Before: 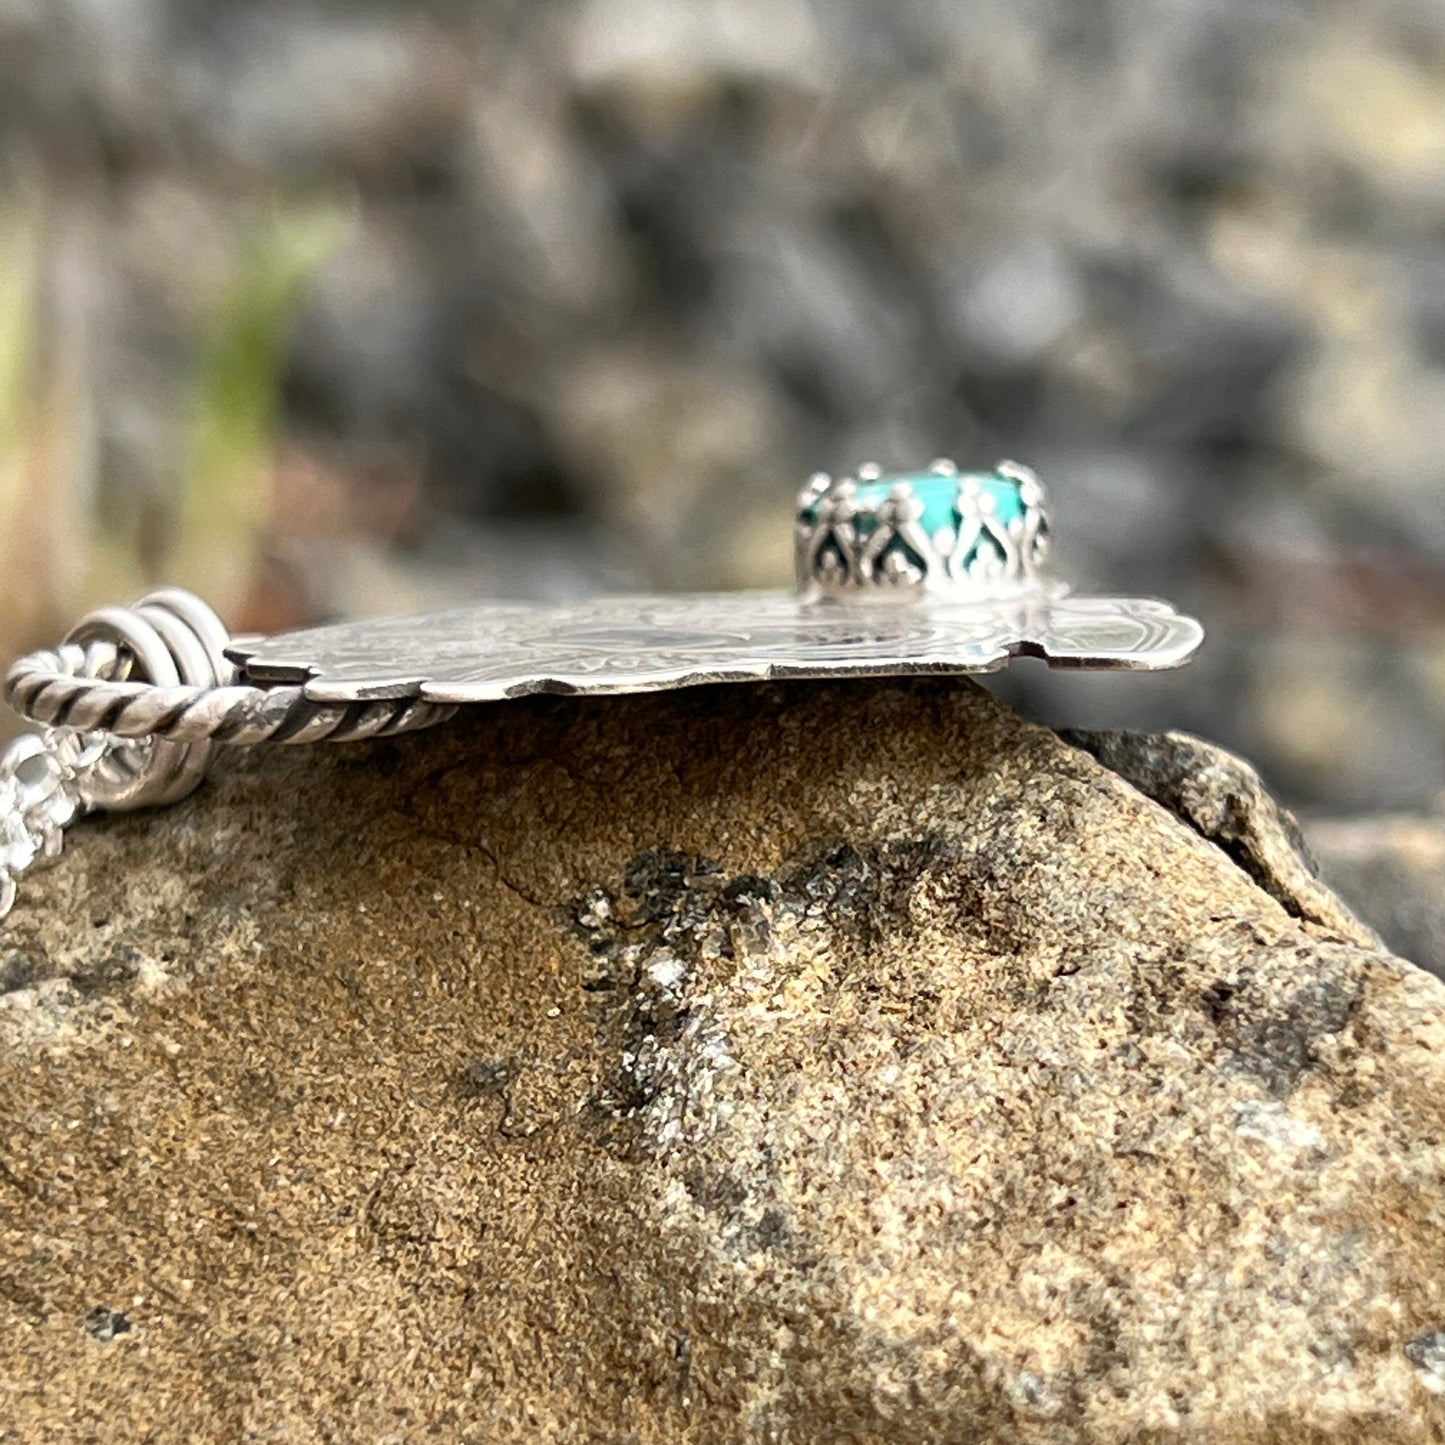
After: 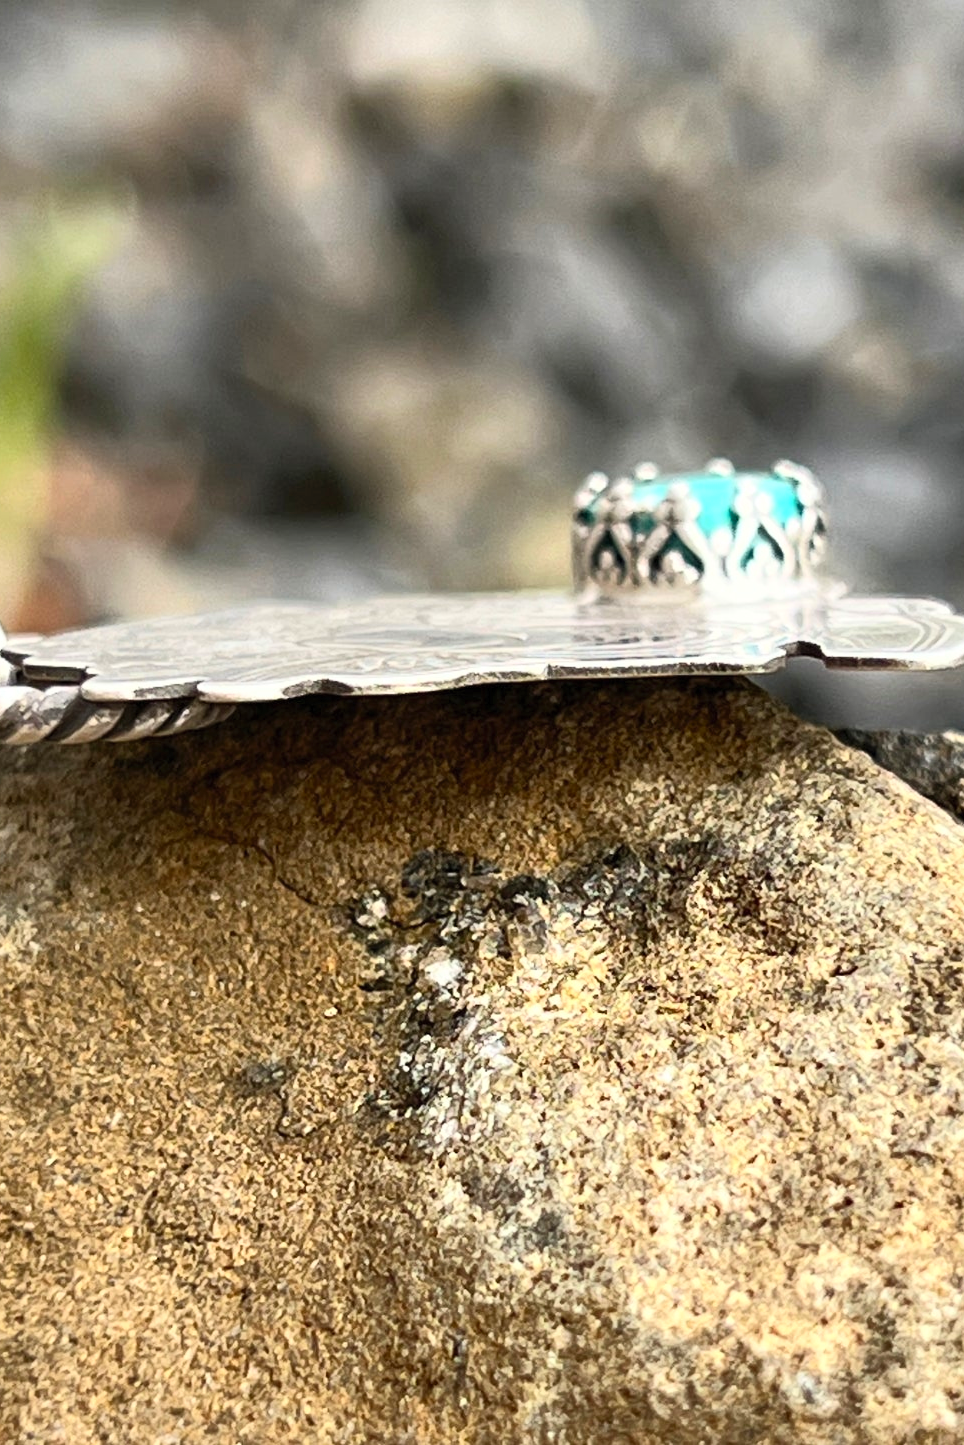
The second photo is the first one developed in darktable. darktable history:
contrast brightness saturation: contrast 0.2, brightness 0.16, saturation 0.22
shadows and highlights: radius 337.17, shadows 29.01, soften with gaussian
crop and rotate: left 15.446%, right 17.836%
